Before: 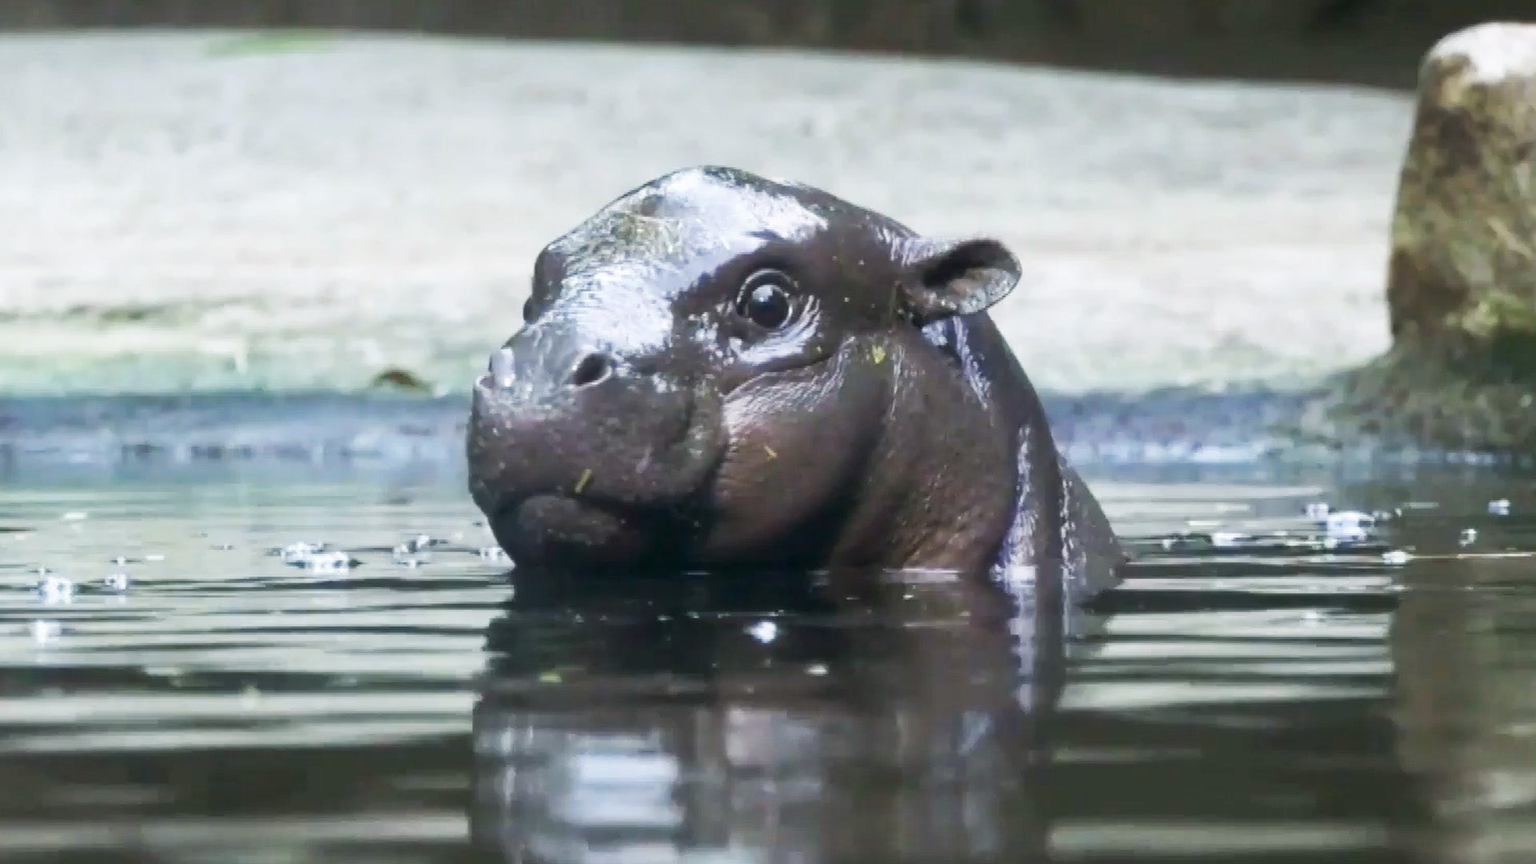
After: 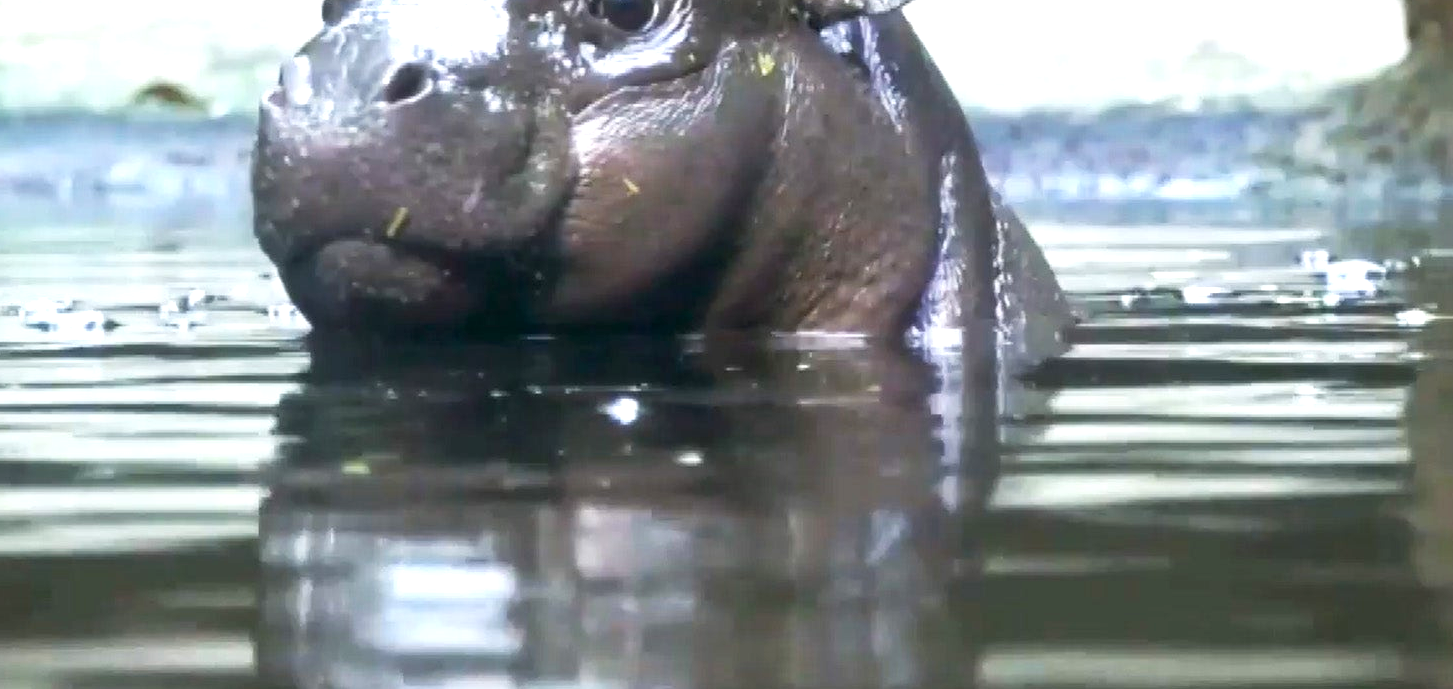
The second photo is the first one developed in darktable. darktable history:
crop and rotate: left 17.299%, top 35.115%, right 7.015%, bottom 1.024%
exposure: black level correction 0.001, exposure 0.675 EV, compensate highlight preservation false
